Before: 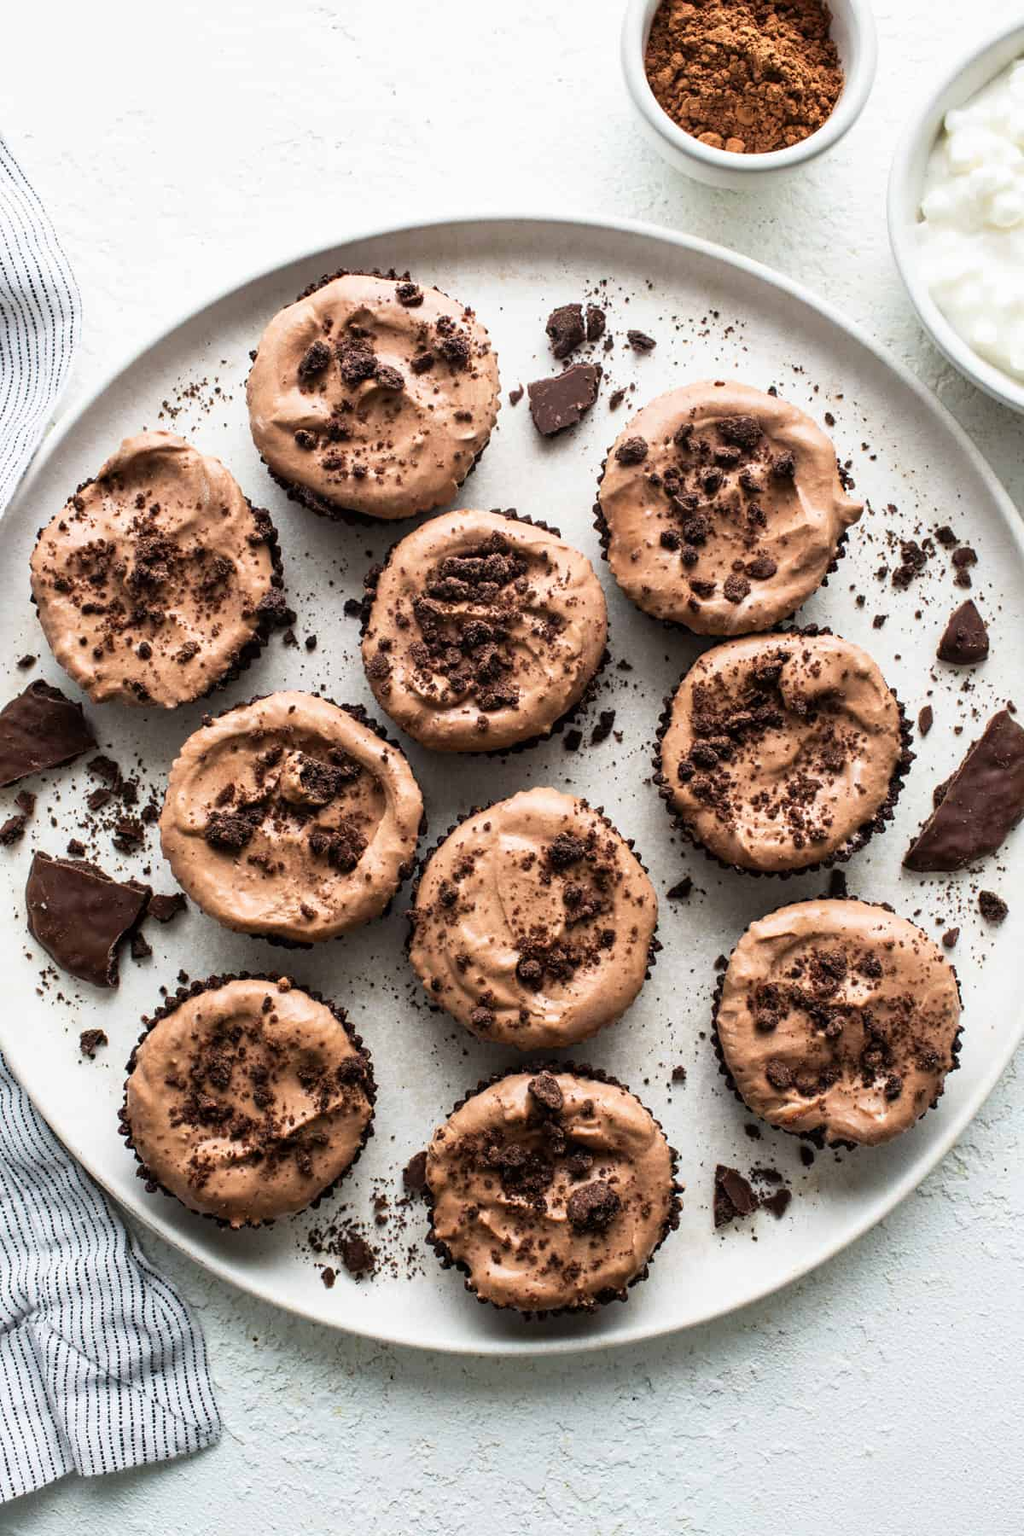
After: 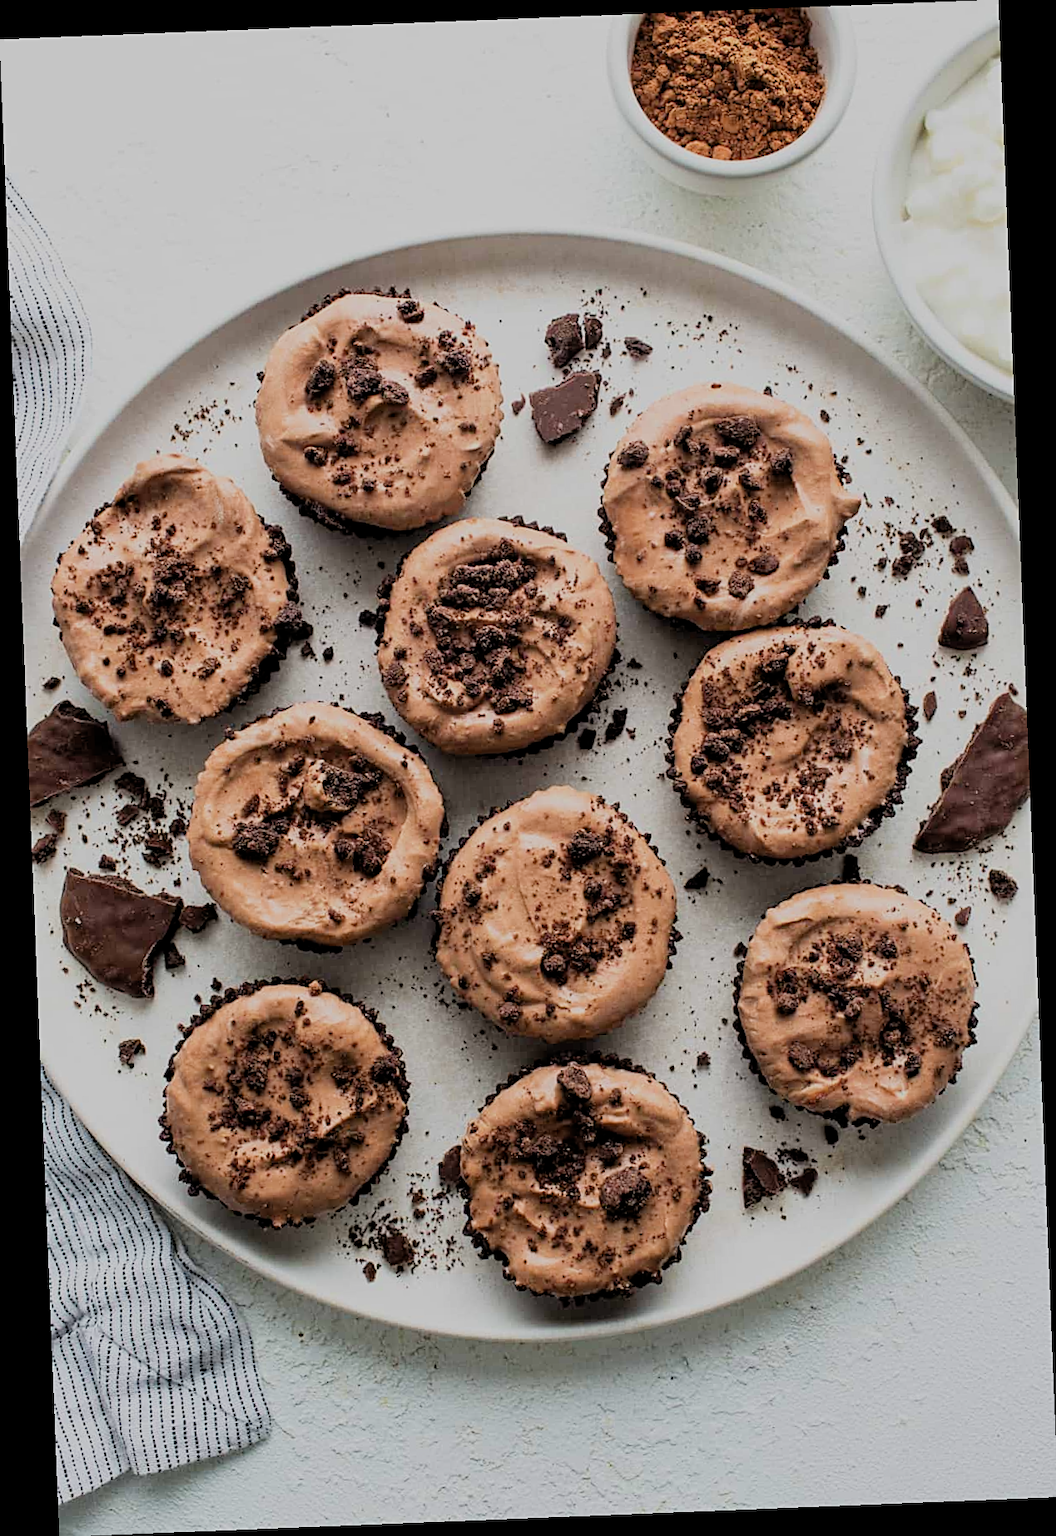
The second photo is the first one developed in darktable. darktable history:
filmic rgb: black relative exposure -8.79 EV, white relative exposure 4.98 EV, threshold 3 EV, target black luminance 0%, hardness 3.77, latitude 66.33%, contrast 0.822, shadows ↔ highlights balance 20%, color science v5 (2021), contrast in shadows safe, contrast in highlights safe, enable highlight reconstruction true
rotate and perspective: rotation -2.29°, automatic cropping off
sharpen: on, module defaults
